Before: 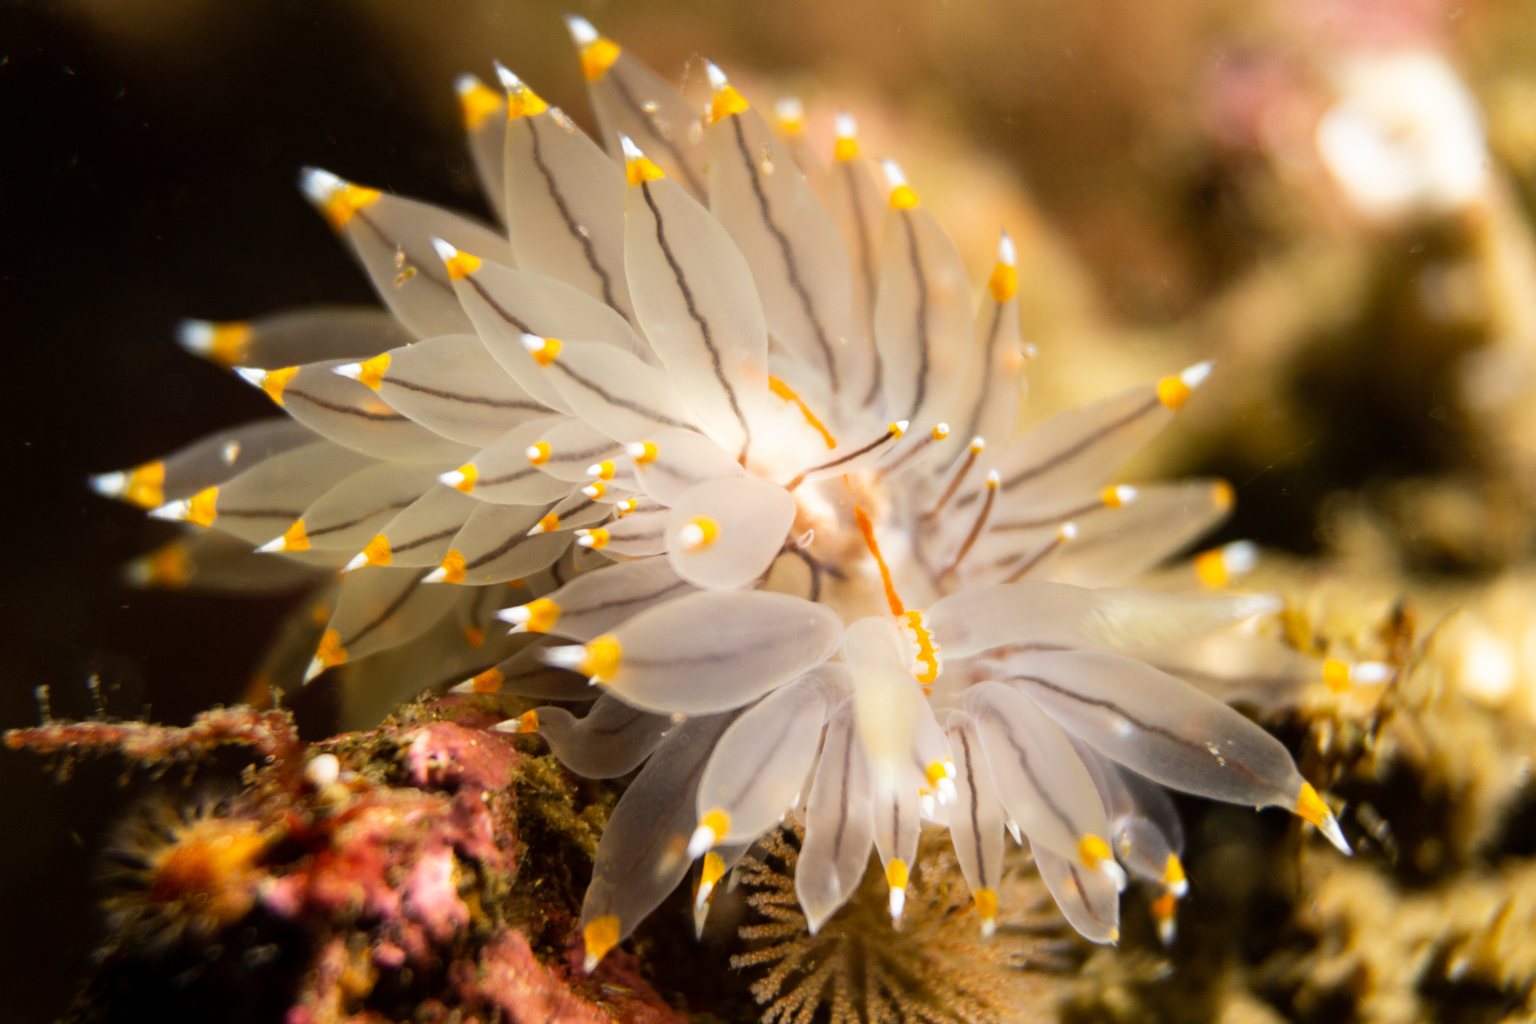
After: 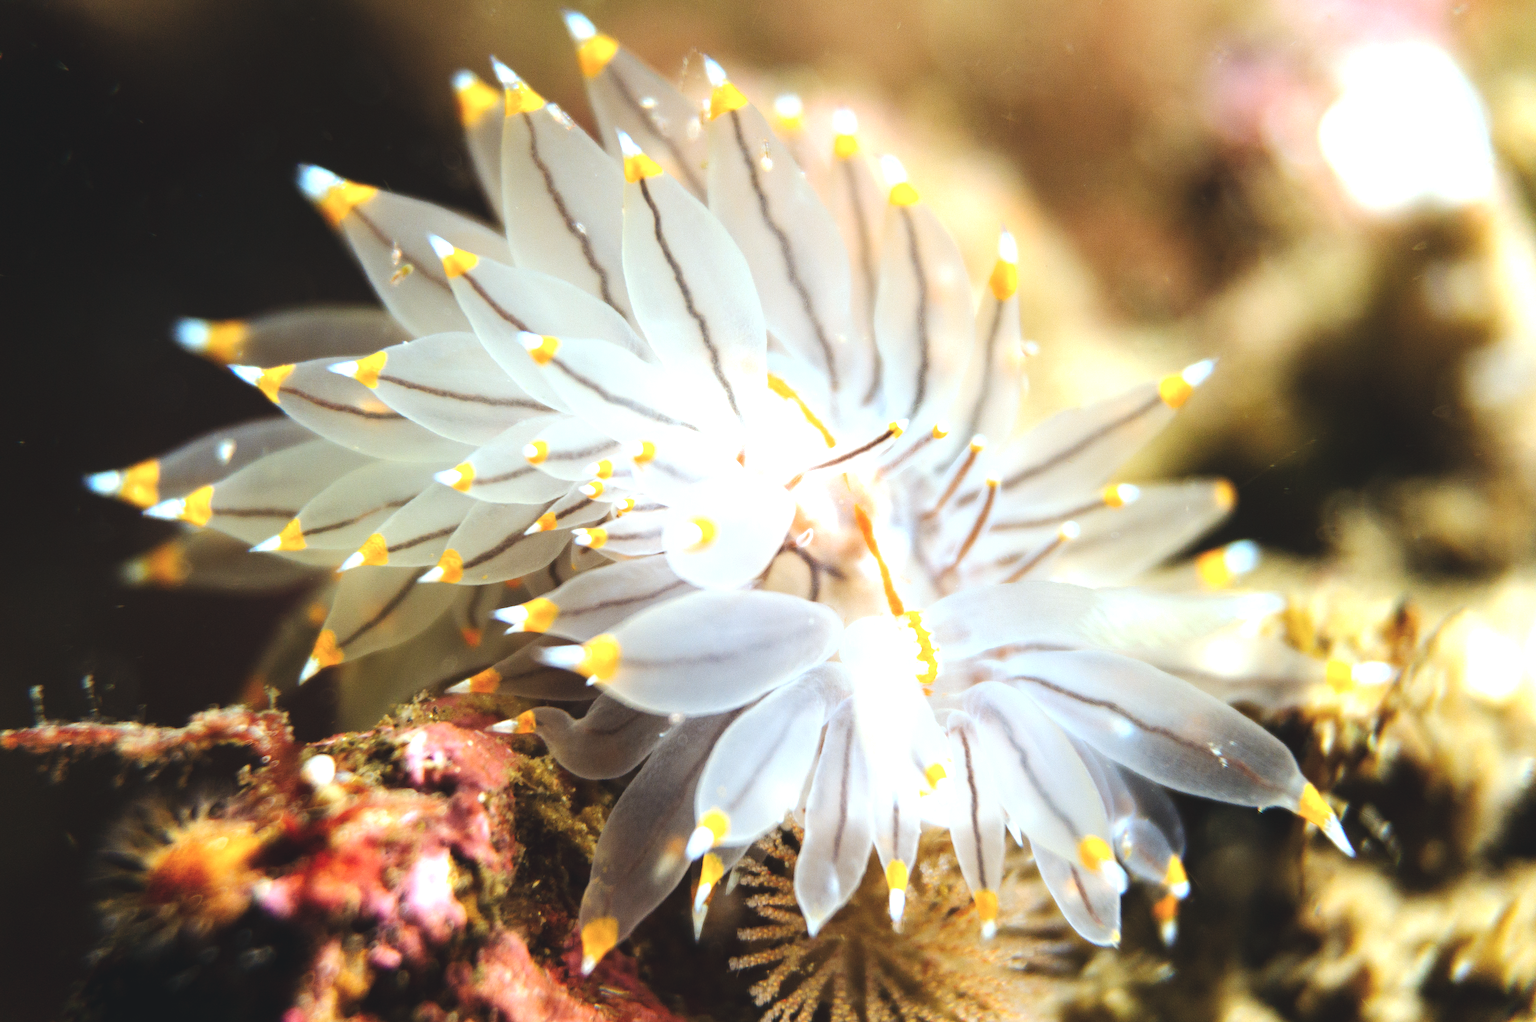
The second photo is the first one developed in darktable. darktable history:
crop: left 0.434%, top 0.485%, right 0.244%, bottom 0.386%
exposure: exposure 1 EV, compensate highlight preservation false
sharpen: on, module defaults
color balance: lift [1.01, 1, 1, 1], gamma [1.097, 1, 1, 1], gain [0.85, 1, 1, 1]
color correction: highlights a* -10.69, highlights b* -19.19
tone curve: curves: ch0 [(0, 0) (0.003, 0.006) (0.011, 0.01) (0.025, 0.017) (0.044, 0.029) (0.069, 0.043) (0.1, 0.064) (0.136, 0.091) (0.177, 0.128) (0.224, 0.162) (0.277, 0.206) (0.335, 0.258) (0.399, 0.324) (0.468, 0.404) (0.543, 0.499) (0.623, 0.595) (0.709, 0.693) (0.801, 0.786) (0.898, 0.883) (1, 1)], preserve colors none
white balance: red 0.988, blue 1.017
